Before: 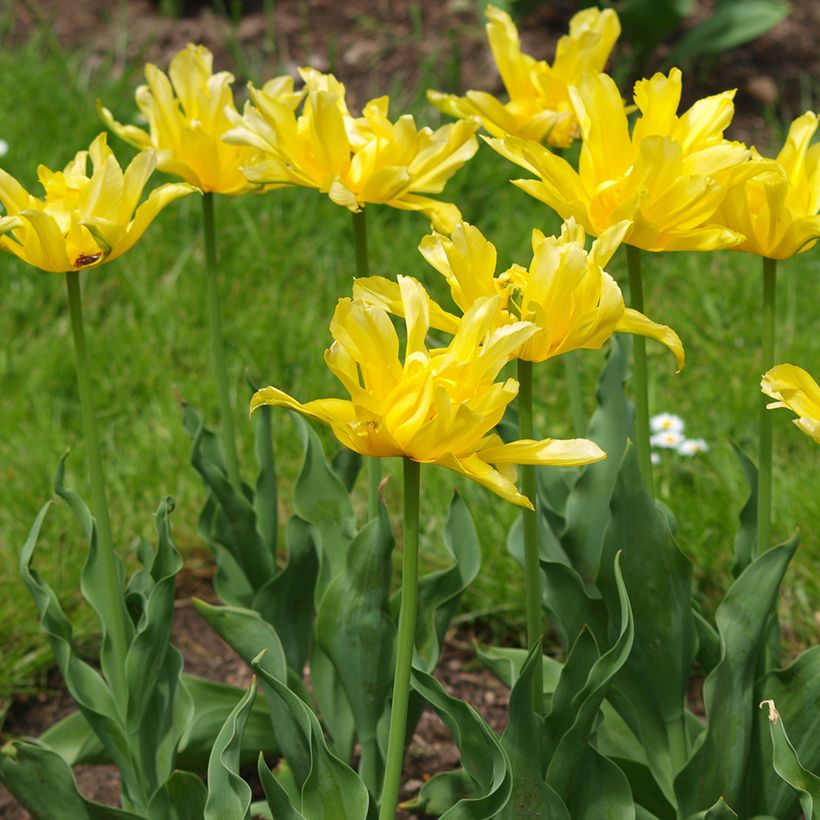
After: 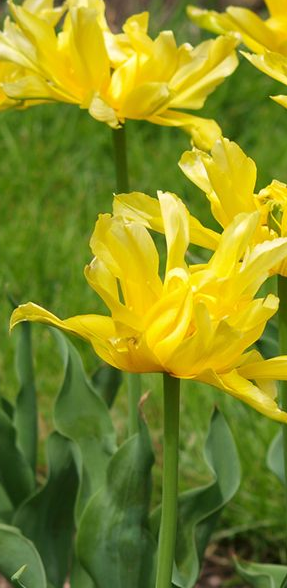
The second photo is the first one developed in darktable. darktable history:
crop and rotate: left 29.463%, top 10.252%, right 35.416%, bottom 18.01%
